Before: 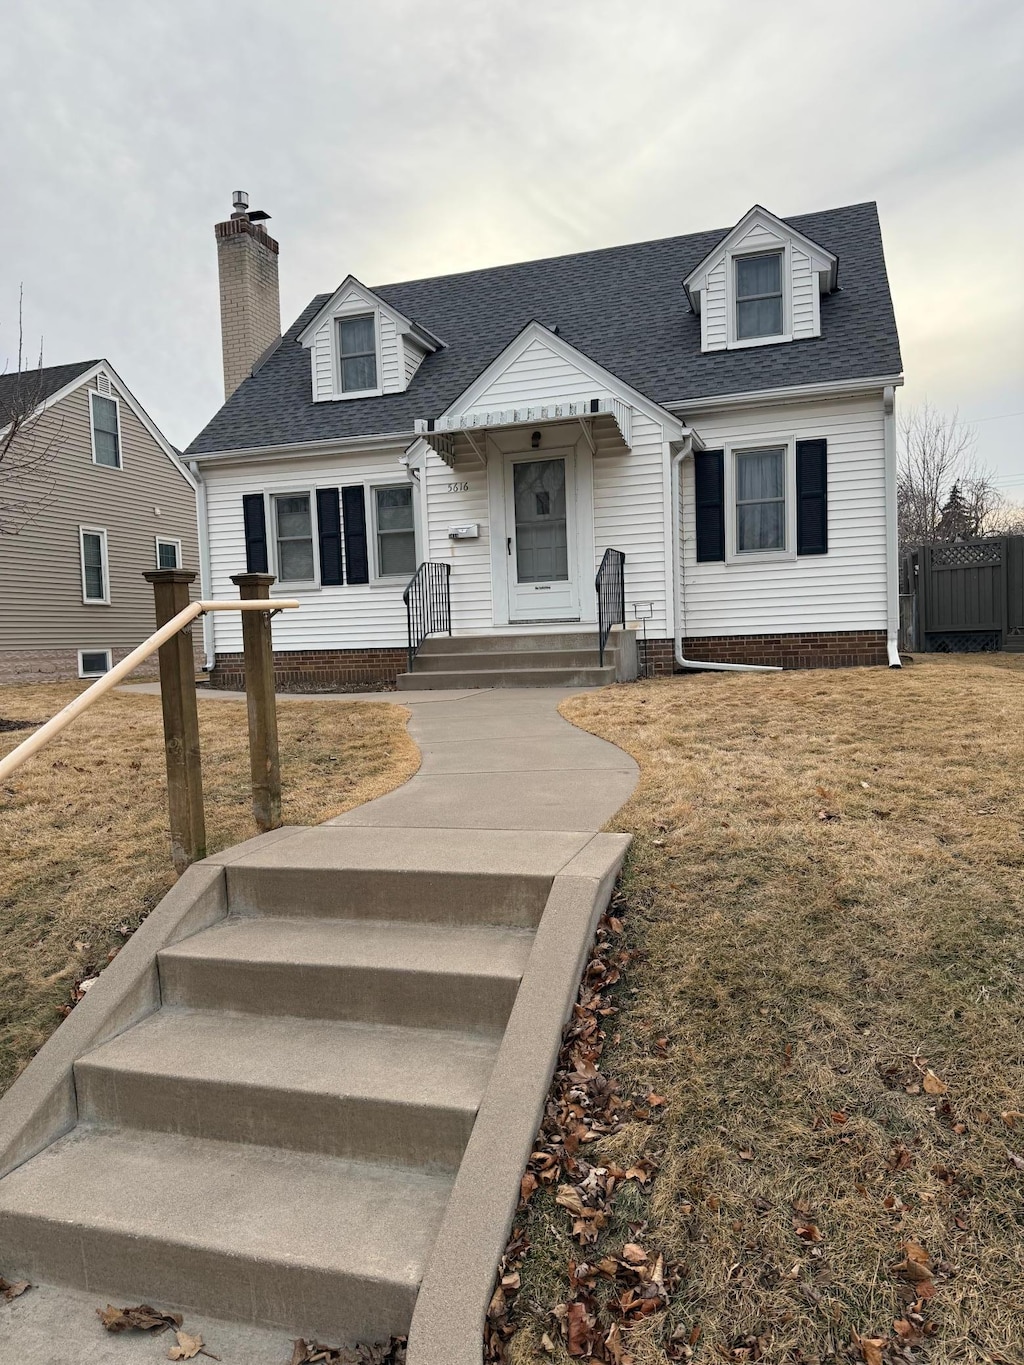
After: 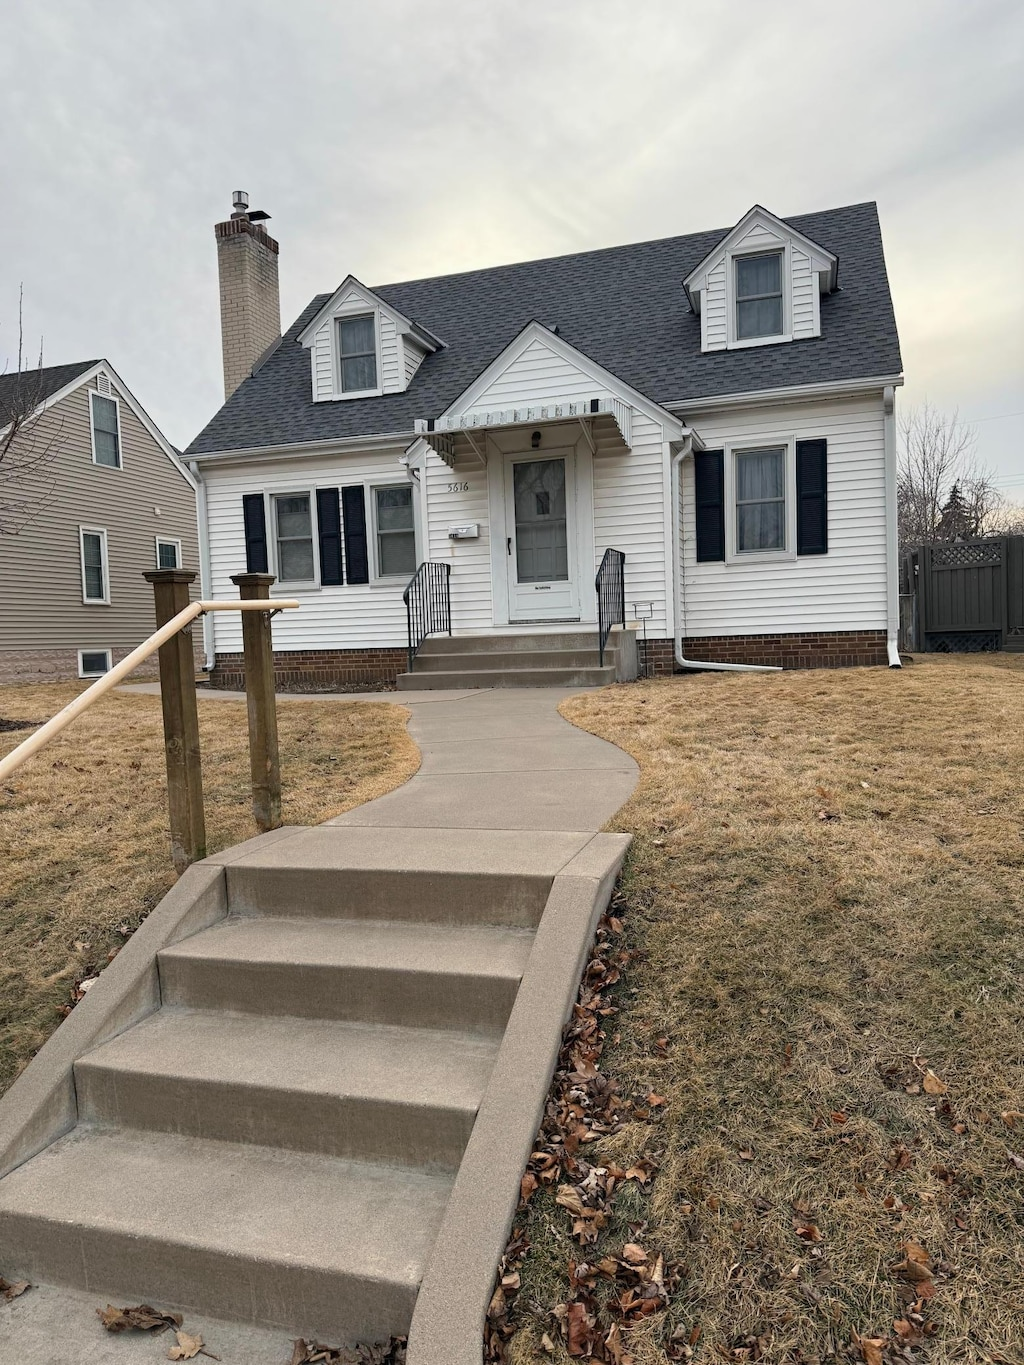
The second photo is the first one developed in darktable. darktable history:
exposure: exposure -0.051 EV, compensate exposure bias true, compensate highlight preservation false
